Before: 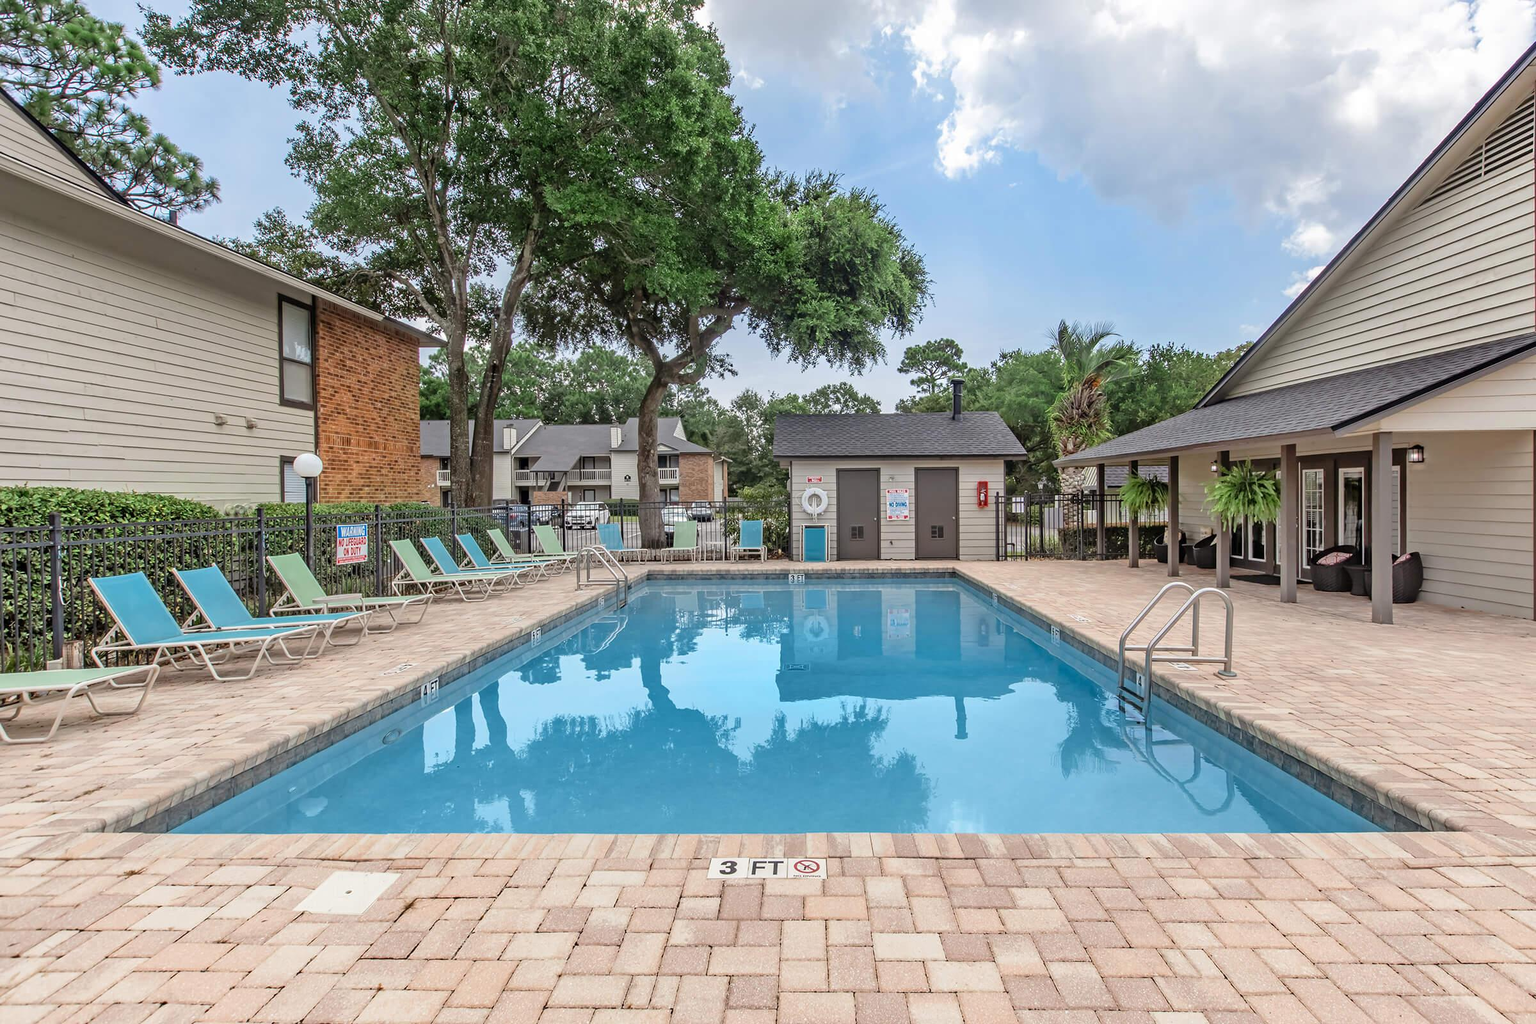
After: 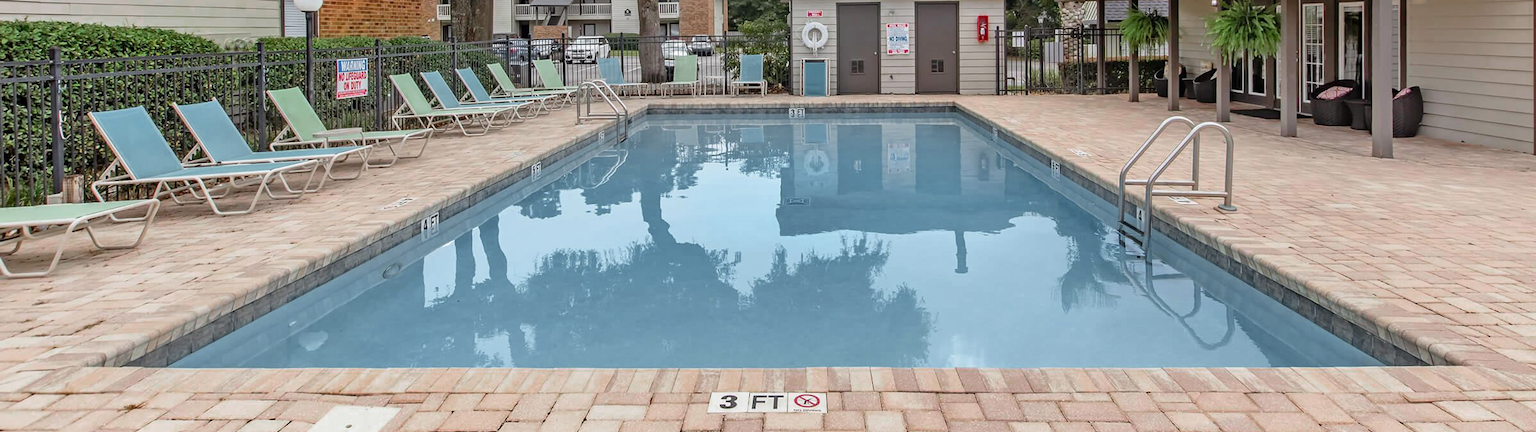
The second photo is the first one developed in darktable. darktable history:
white balance: red 0.986, blue 1.01
crop: top 45.551%, bottom 12.262%
color zones: curves: ch0 [(0, 0.48) (0.209, 0.398) (0.305, 0.332) (0.429, 0.493) (0.571, 0.5) (0.714, 0.5) (0.857, 0.5) (1, 0.48)]; ch1 [(0, 0.633) (0.143, 0.586) (0.286, 0.489) (0.429, 0.448) (0.571, 0.31) (0.714, 0.335) (0.857, 0.492) (1, 0.633)]; ch2 [(0, 0.448) (0.143, 0.498) (0.286, 0.5) (0.429, 0.5) (0.571, 0.5) (0.714, 0.5) (0.857, 0.5) (1, 0.448)]
